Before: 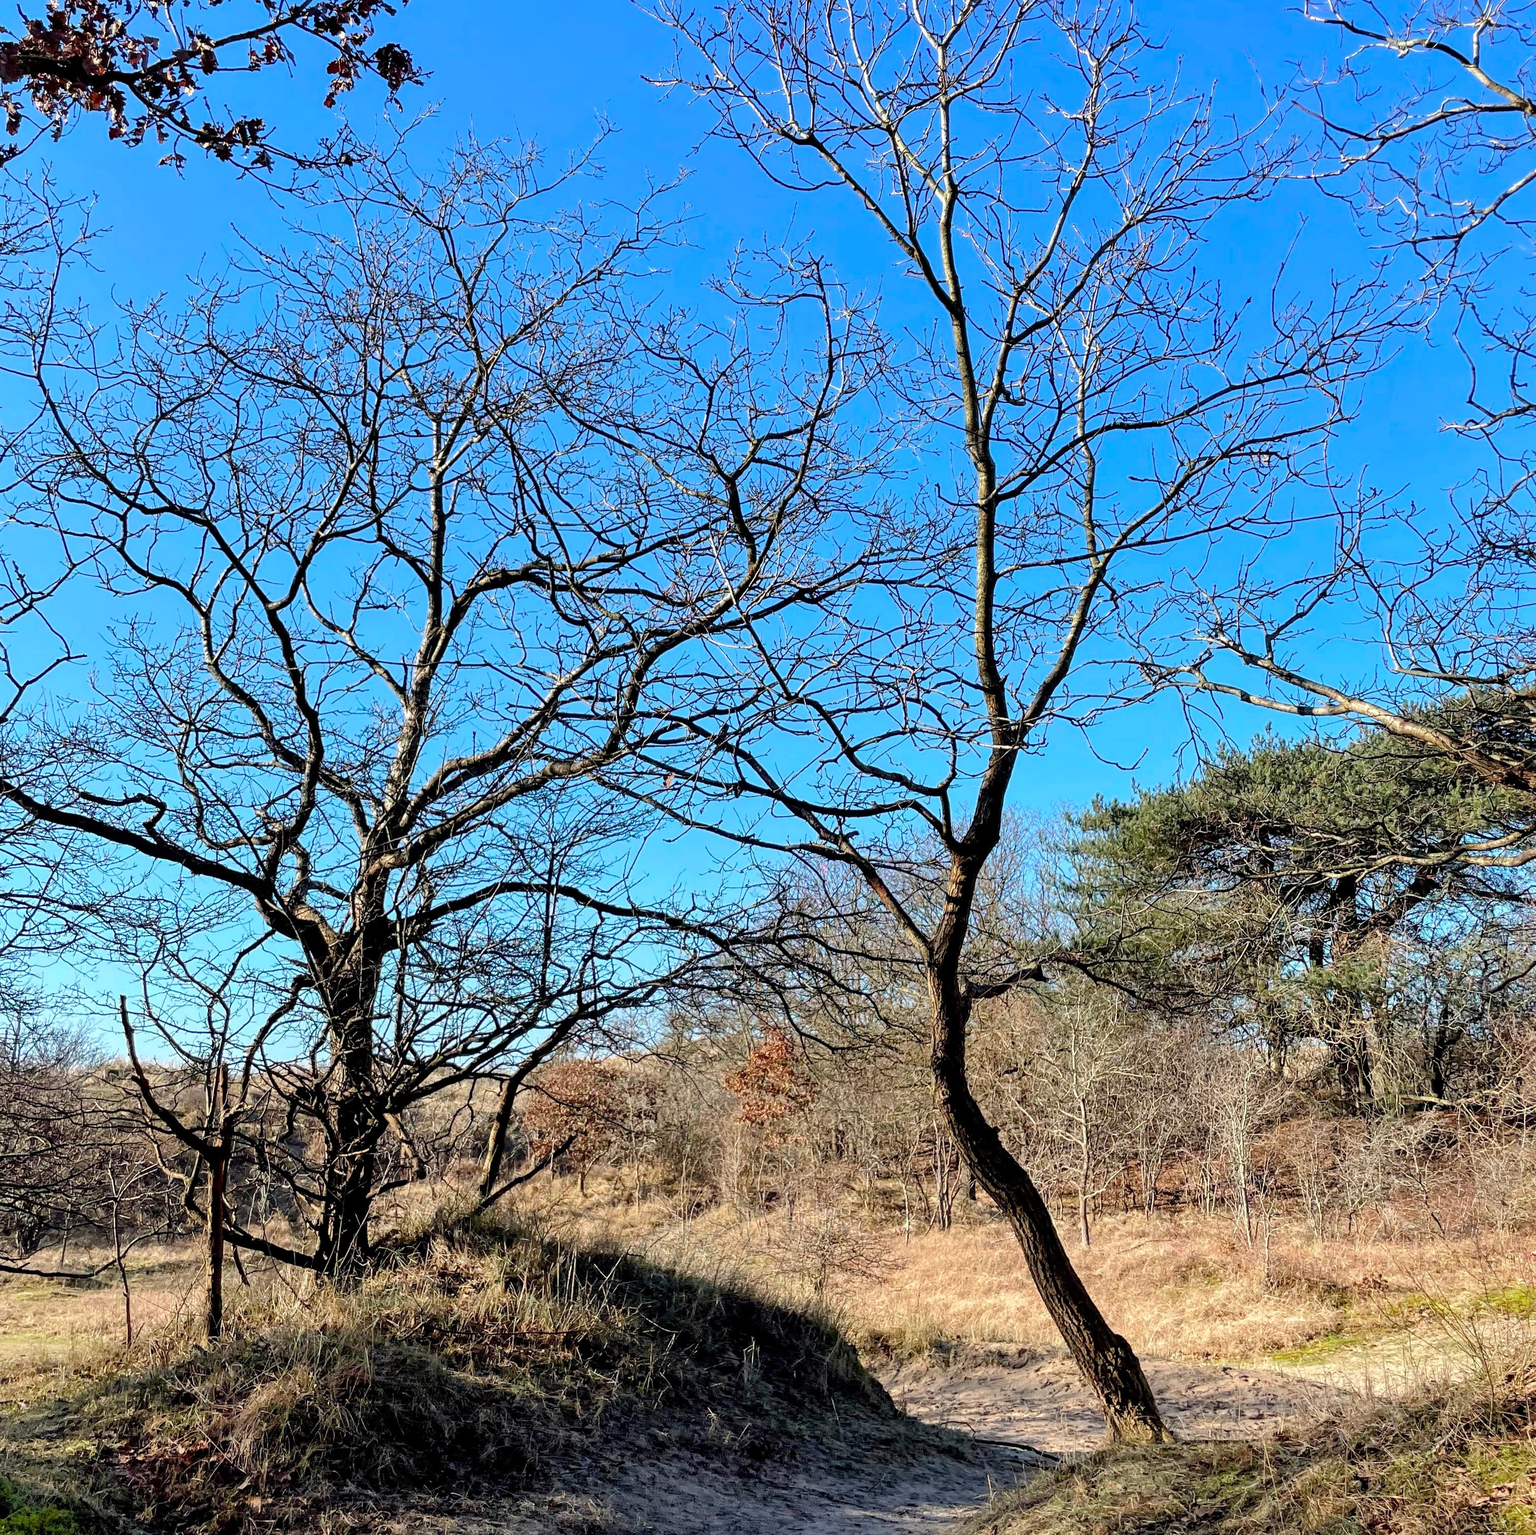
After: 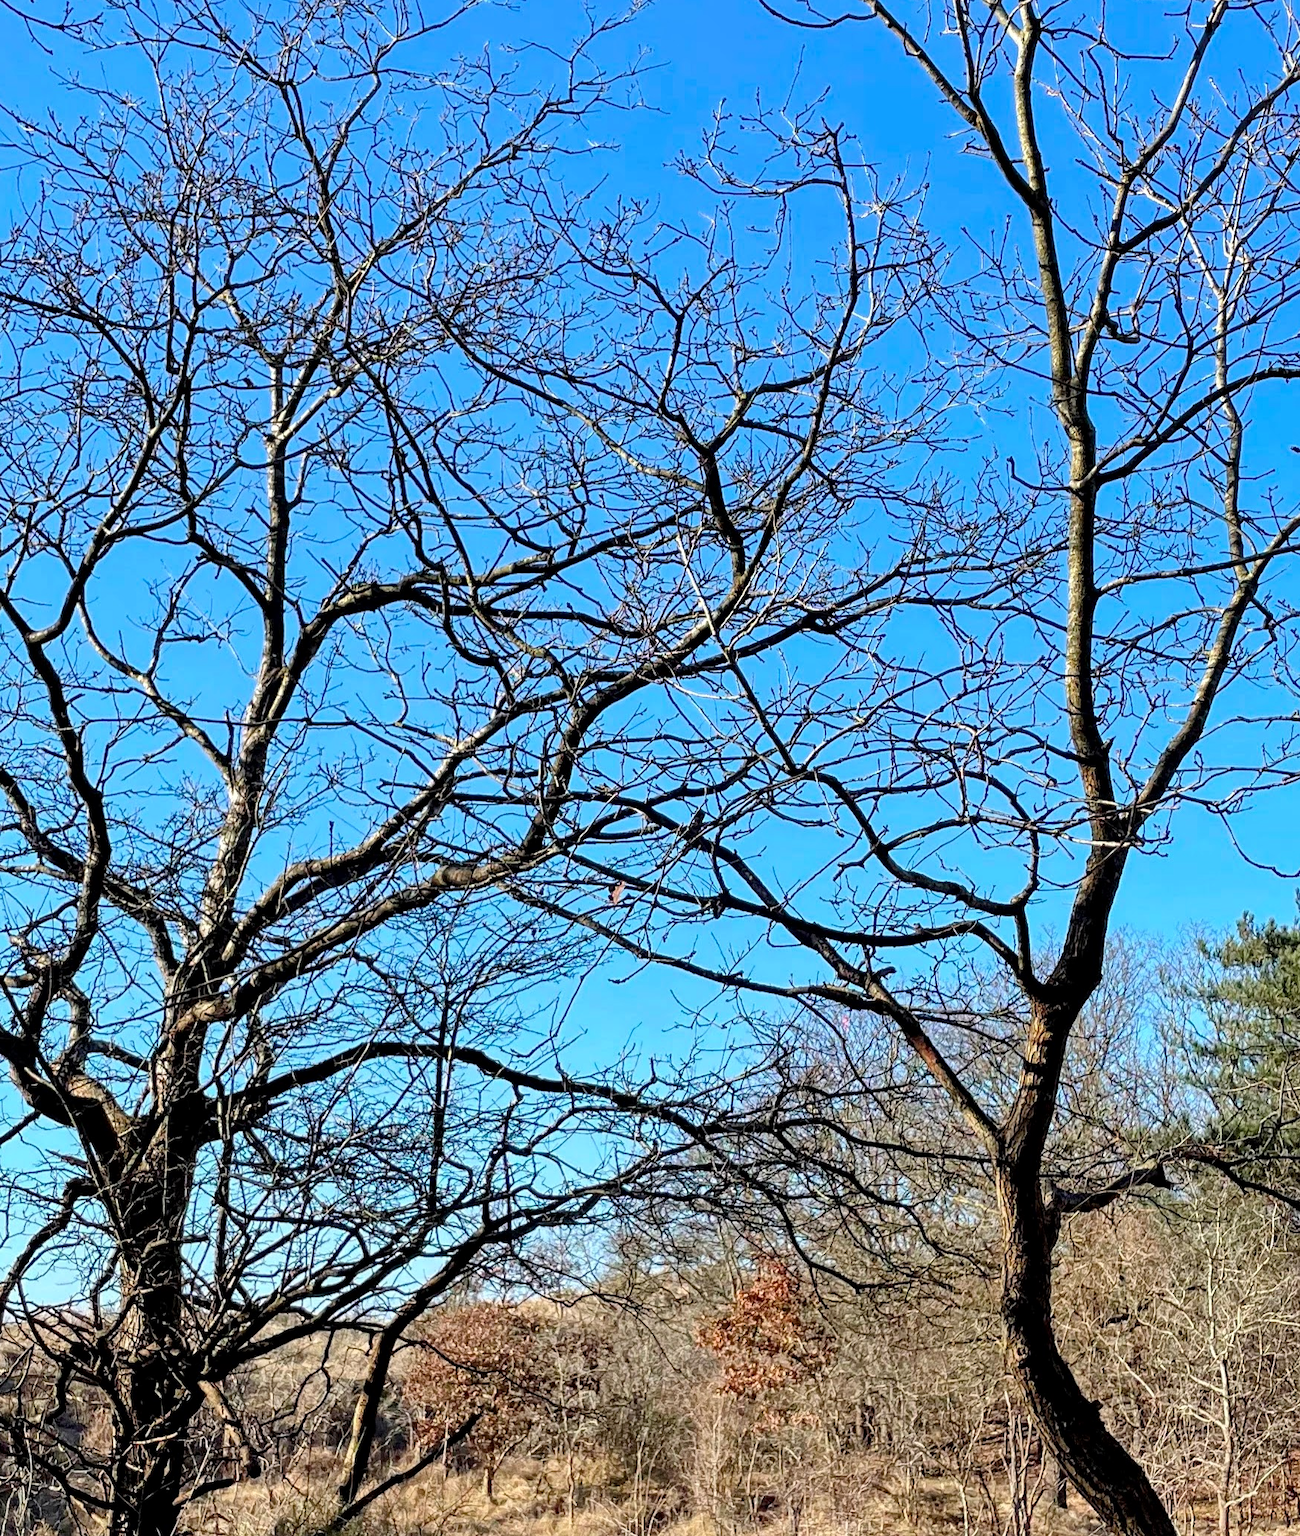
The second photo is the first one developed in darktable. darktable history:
local contrast: mode bilateral grid, contrast 20, coarseness 50, detail 120%, midtone range 0.2
crop: left 16.202%, top 11.208%, right 26.045%, bottom 20.557%
